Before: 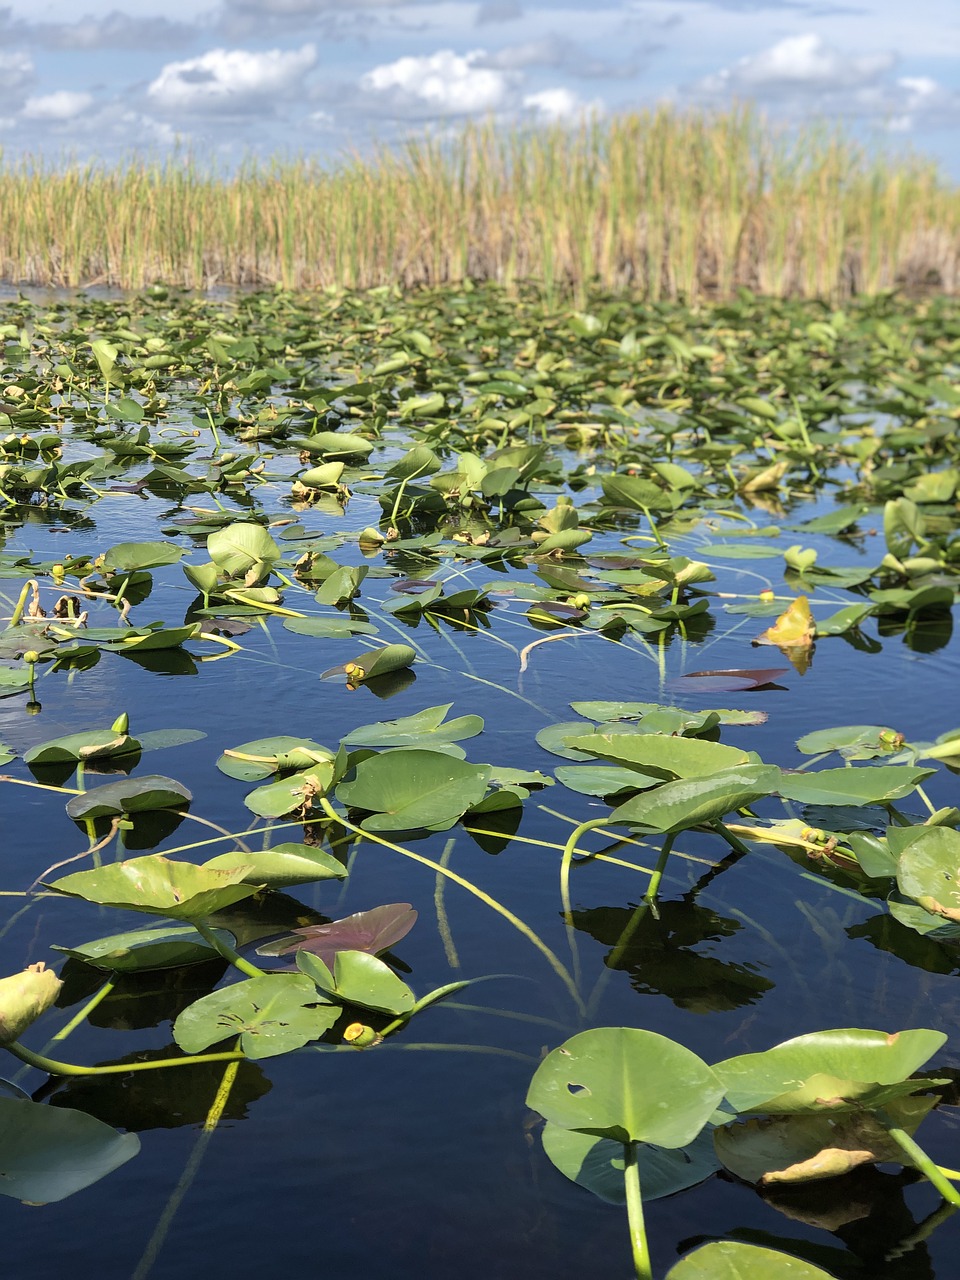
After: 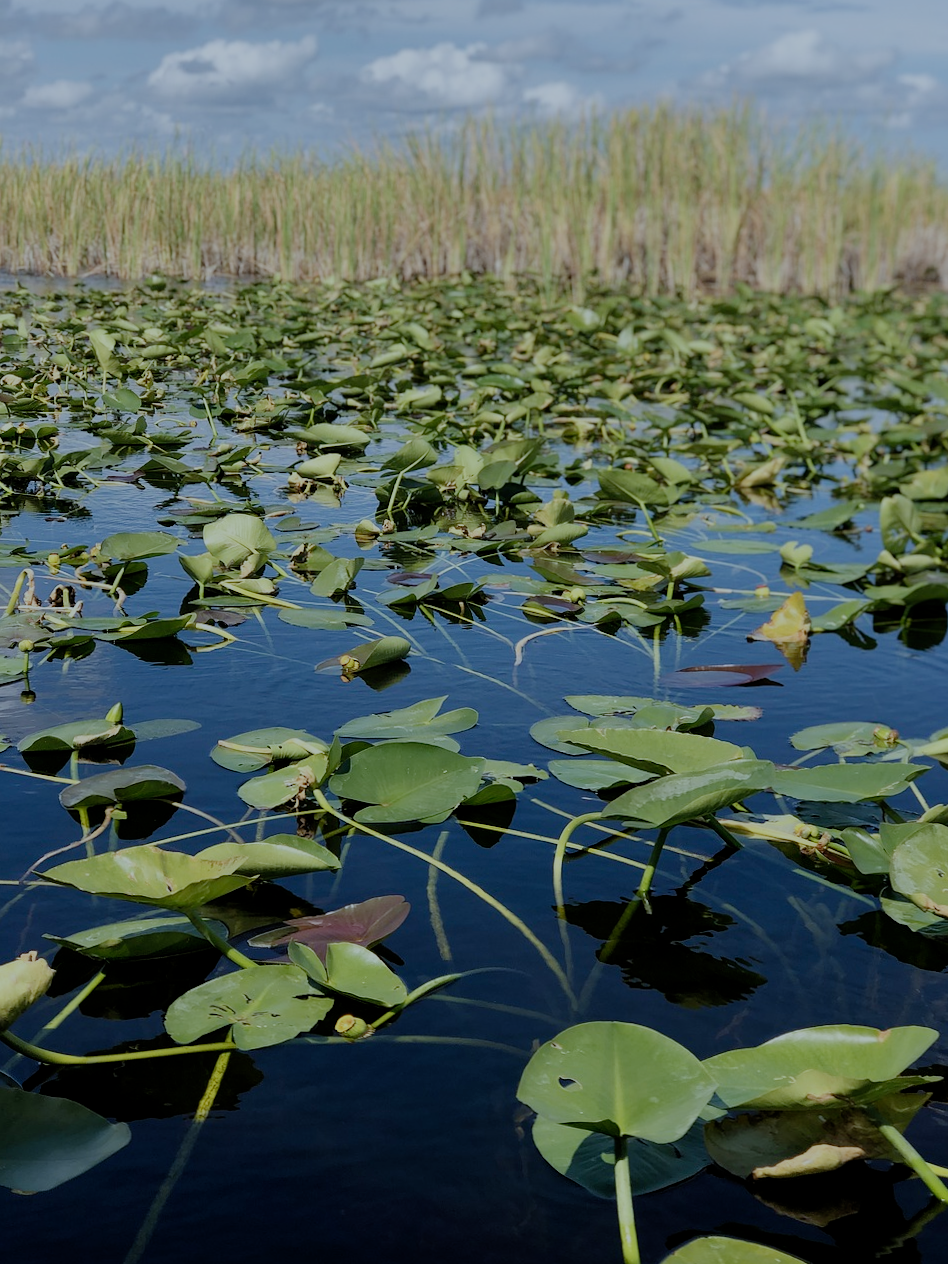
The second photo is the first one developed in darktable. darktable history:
color correction: highlights a* -3.82, highlights b* -11.05
exposure: compensate exposure bias true, compensate highlight preservation false
crop and rotate: angle -0.517°
filmic rgb: middle gray luminance 29.79%, black relative exposure -8.96 EV, white relative exposure 6.98 EV, threshold 5.96 EV, target black luminance 0%, hardness 2.96, latitude 2.45%, contrast 0.963, highlights saturation mix 5.31%, shadows ↔ highlights balance 12.6%, add noise in highlights 0, preserve chrominance no, color science v3 (2019), use custom middle-gray values true, contrast in highlights soft, enable highlight reconstruction true
